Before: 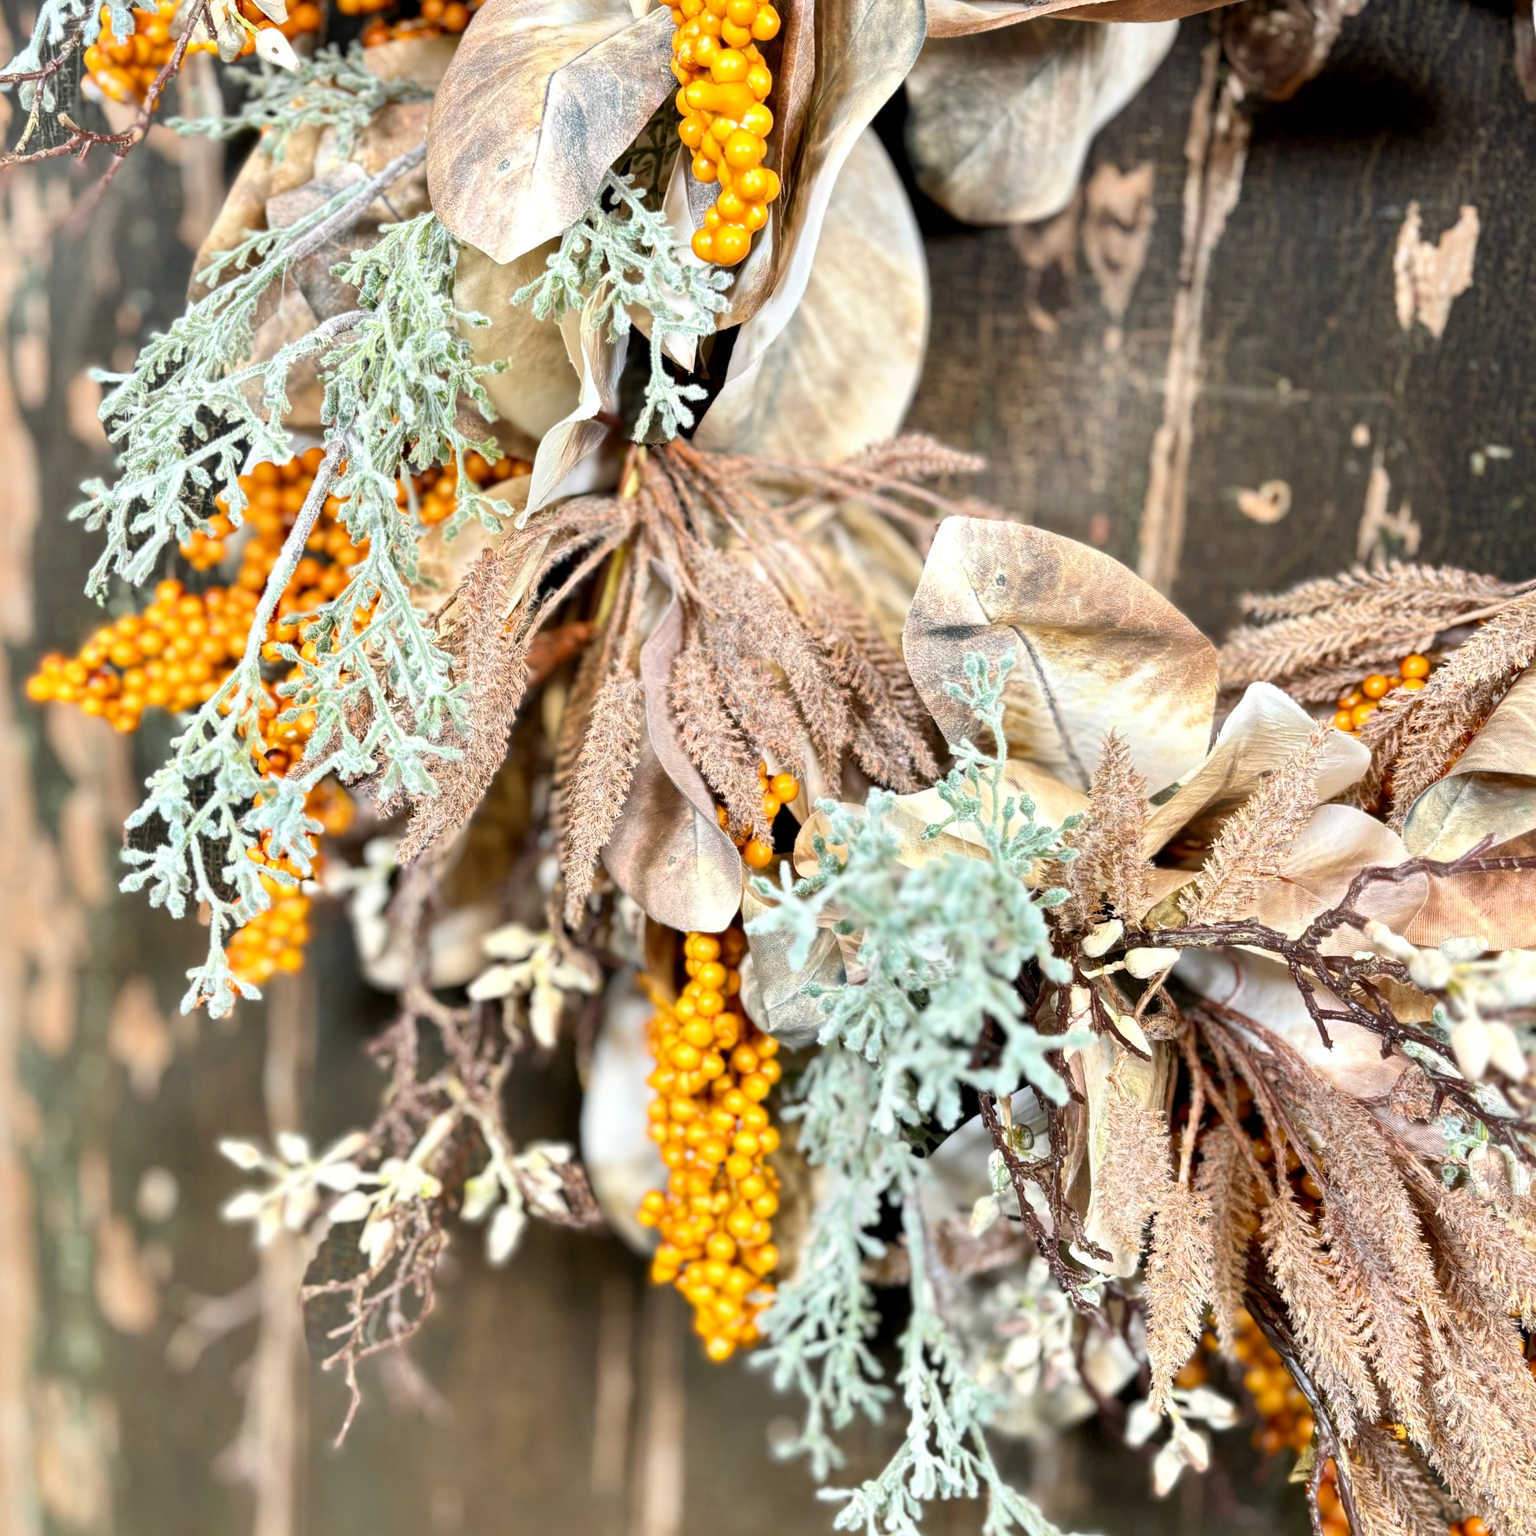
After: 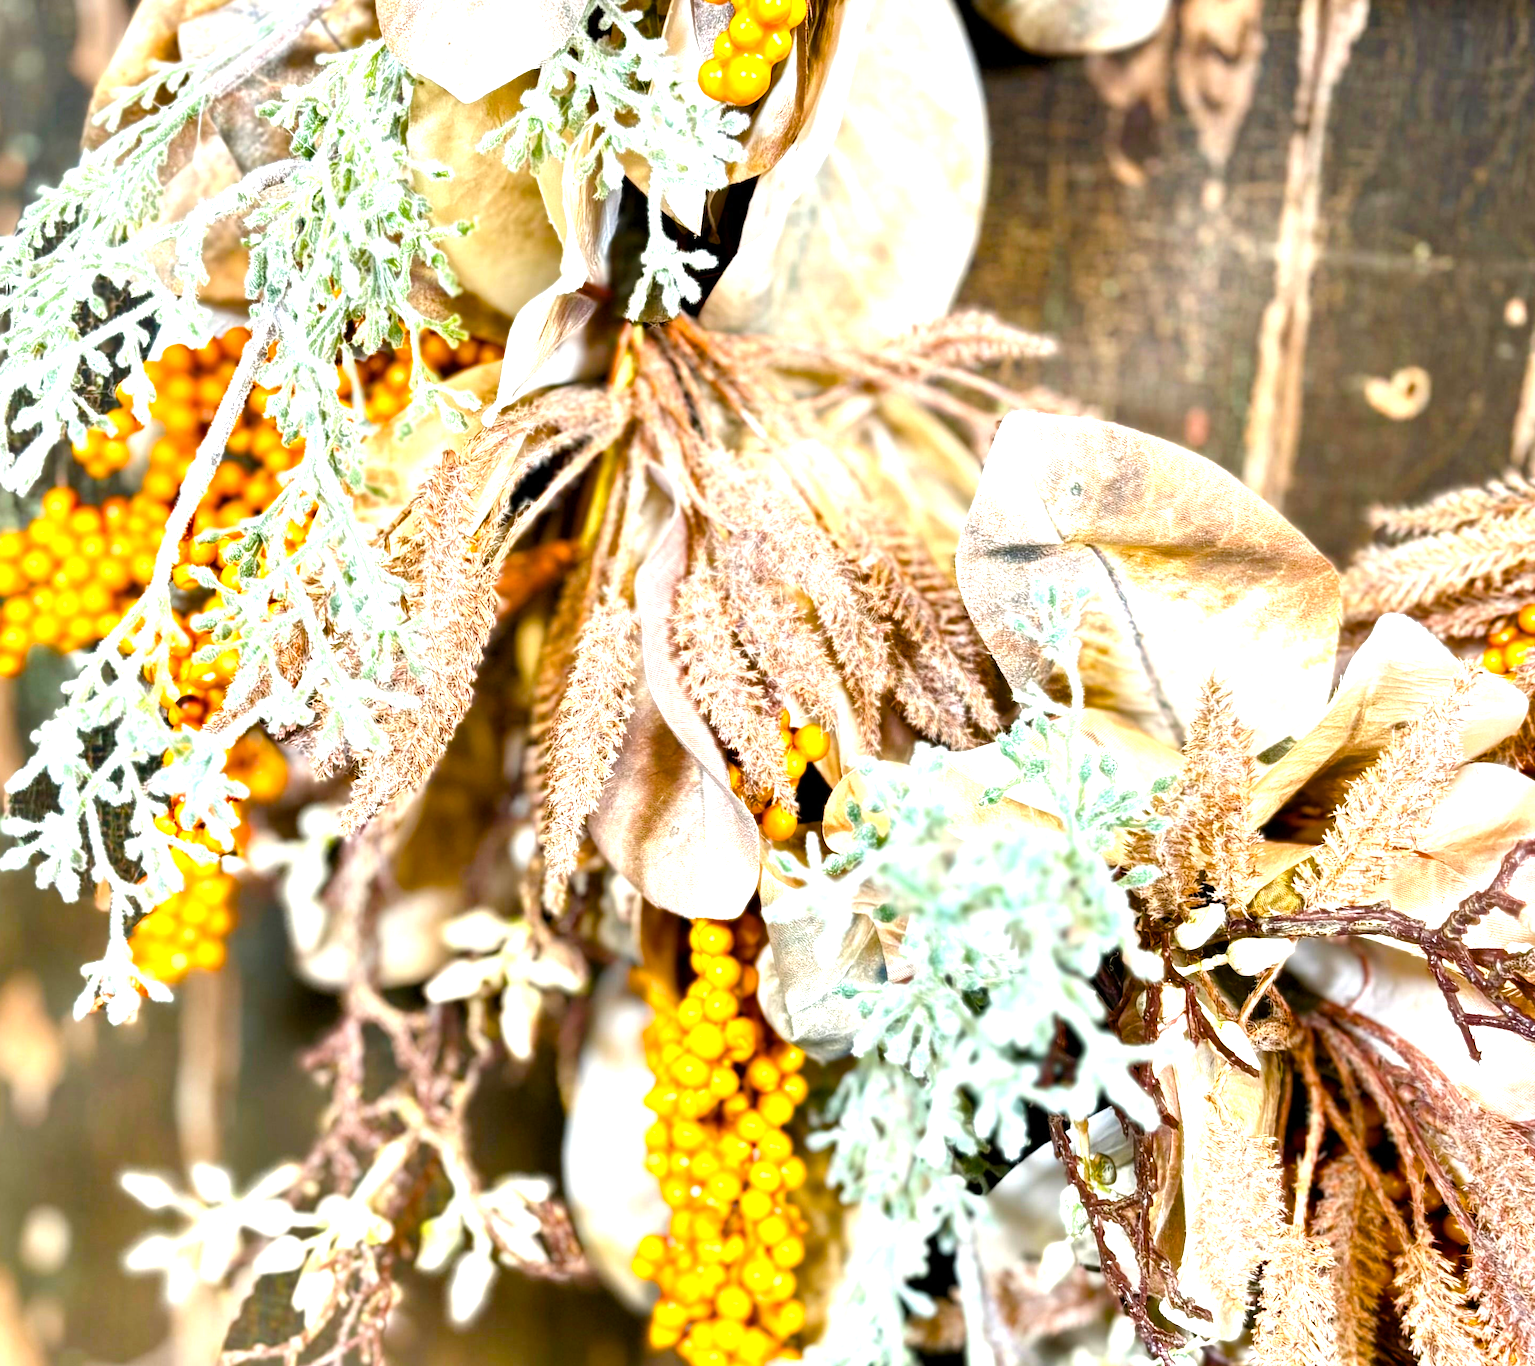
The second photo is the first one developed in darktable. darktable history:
exposure: compensate highlight preservation false
color balance rgb: linear chroma grading › global chroma 9.989%, perceptual saturation grading › global saturation 20%, perceptual saturation grading › highlights -25.053%, perceptual saturation grading › shadows 49.827%, perceptual brilliance grading › global brilliance 24.857%, global vibrance 20%
crop: left 7.861%, top 11.748%, right 10.257%, bottom 15.435%
